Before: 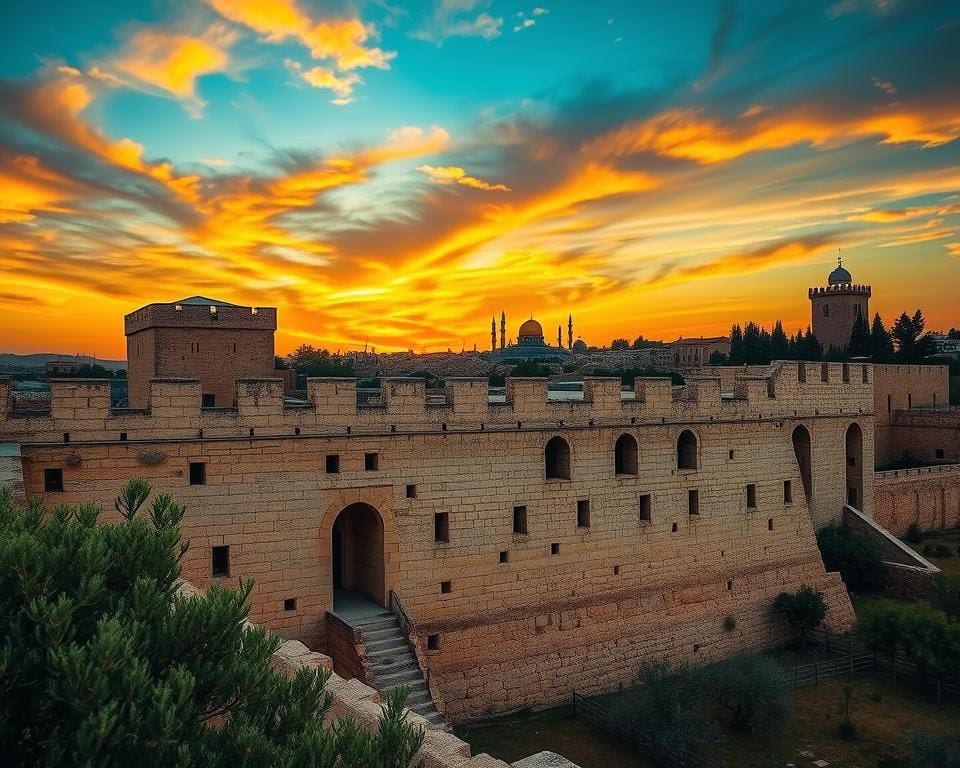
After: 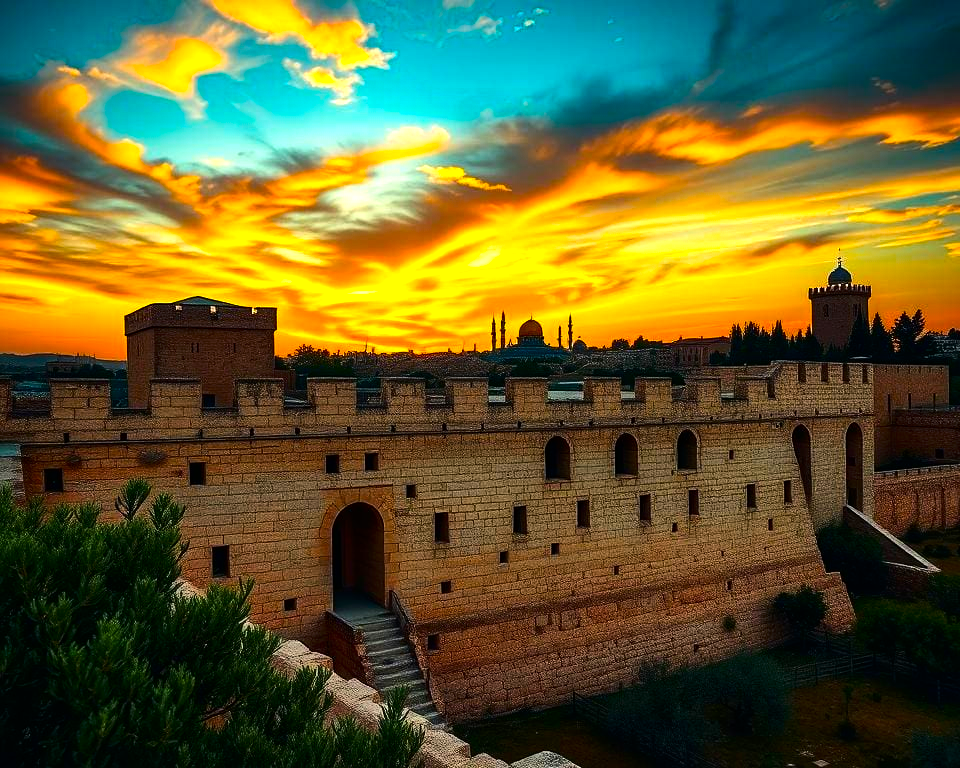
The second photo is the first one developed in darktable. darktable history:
shadows and highlights: shadows 36.88, highlights -27.58, soften with gaussian
contrast brightness saturation: contrast 0.068, brightness -0.146, saturation 0.112
tone equalizer: -8 EV -0.715 EV, -7 EV -0.667 EV, -6 EV -0.62 EV, -5 EV -0.372 EV, -3 EV 0.396 EV, -2 EV 0.6 EV, -1 EV 0.686 EV, +0 EV 0.732 EV, edges refinement/feathering 500, mask exposure compensation -1.57 EV, preserve details no
color balance rgb: linear chroma grading › global chroma 14.664%, perceptual saturation grading › global saturation 9.864%, global vibrance 20%
